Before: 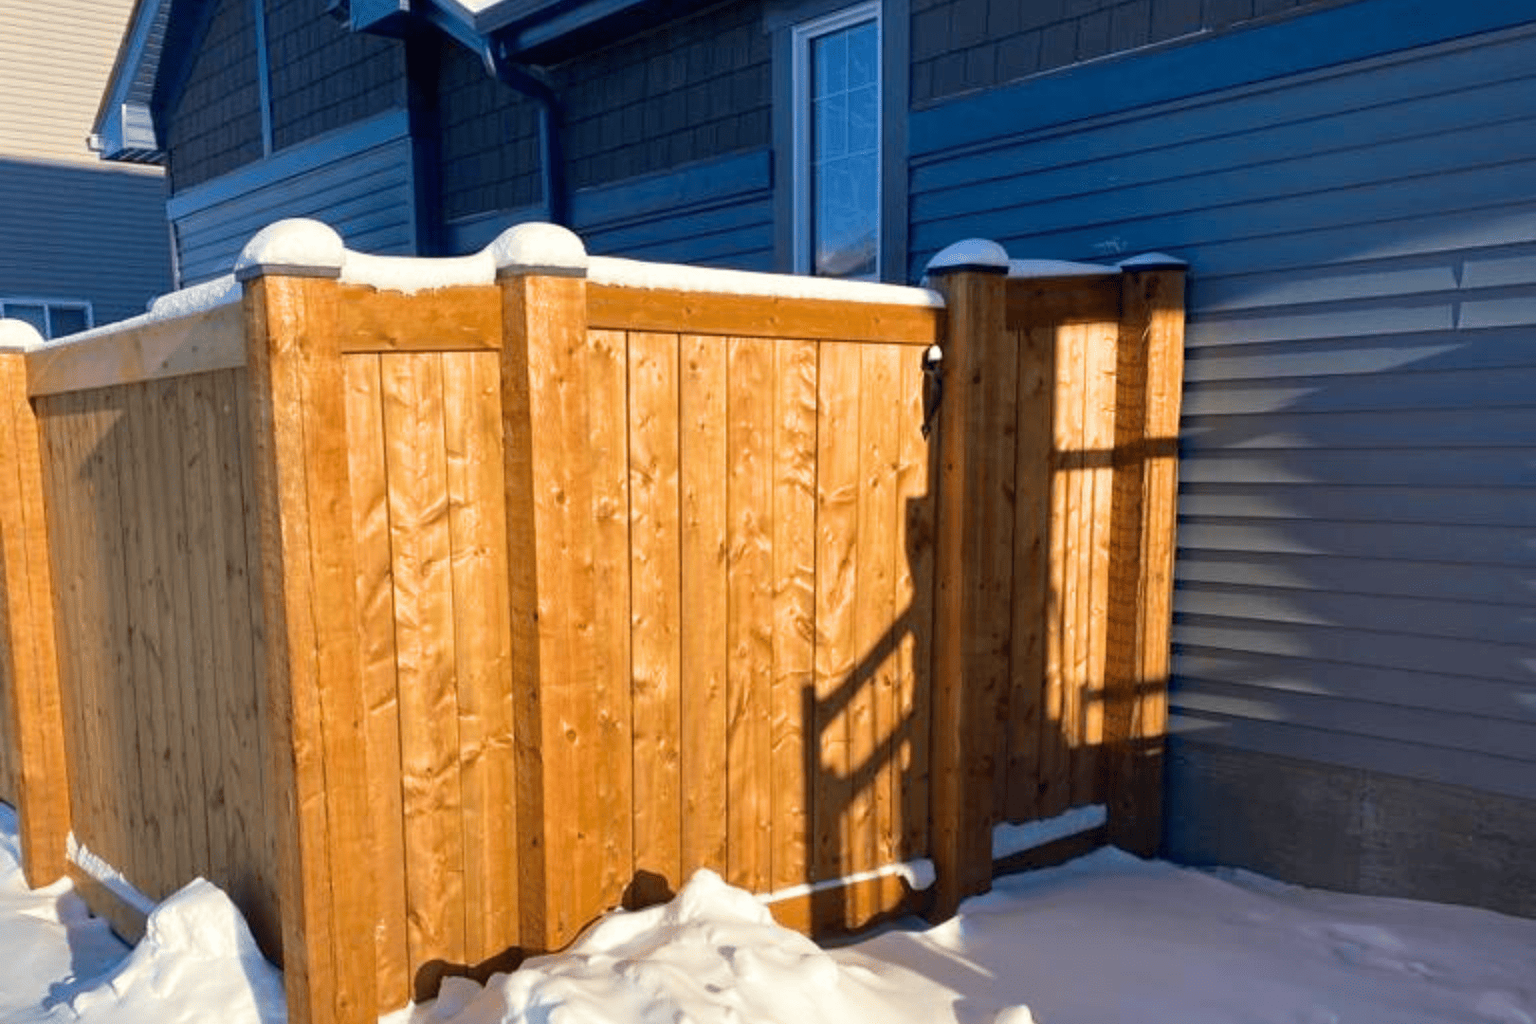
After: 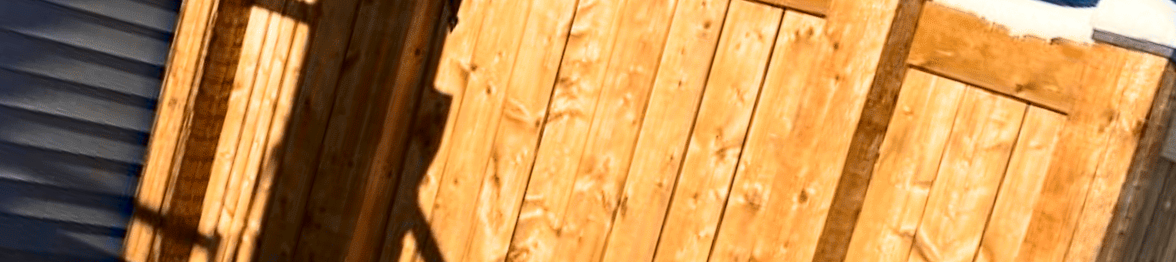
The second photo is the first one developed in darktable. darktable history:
contrast brightness saturation: contrast 0.28
crop and rotate: angle 16.12°, top 30.835%, bottom 35.653%
